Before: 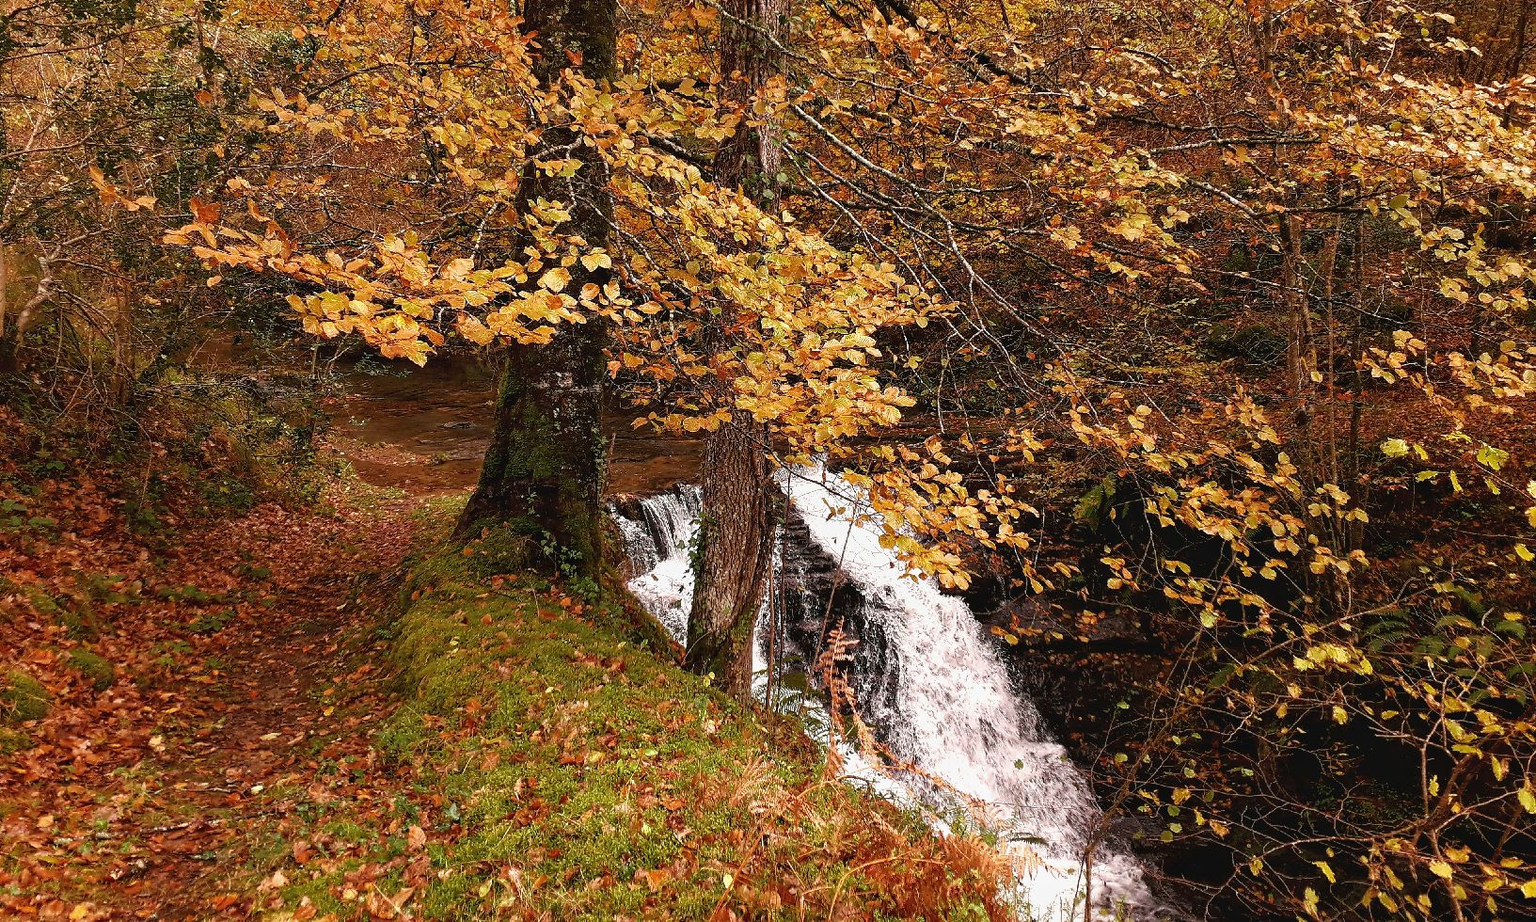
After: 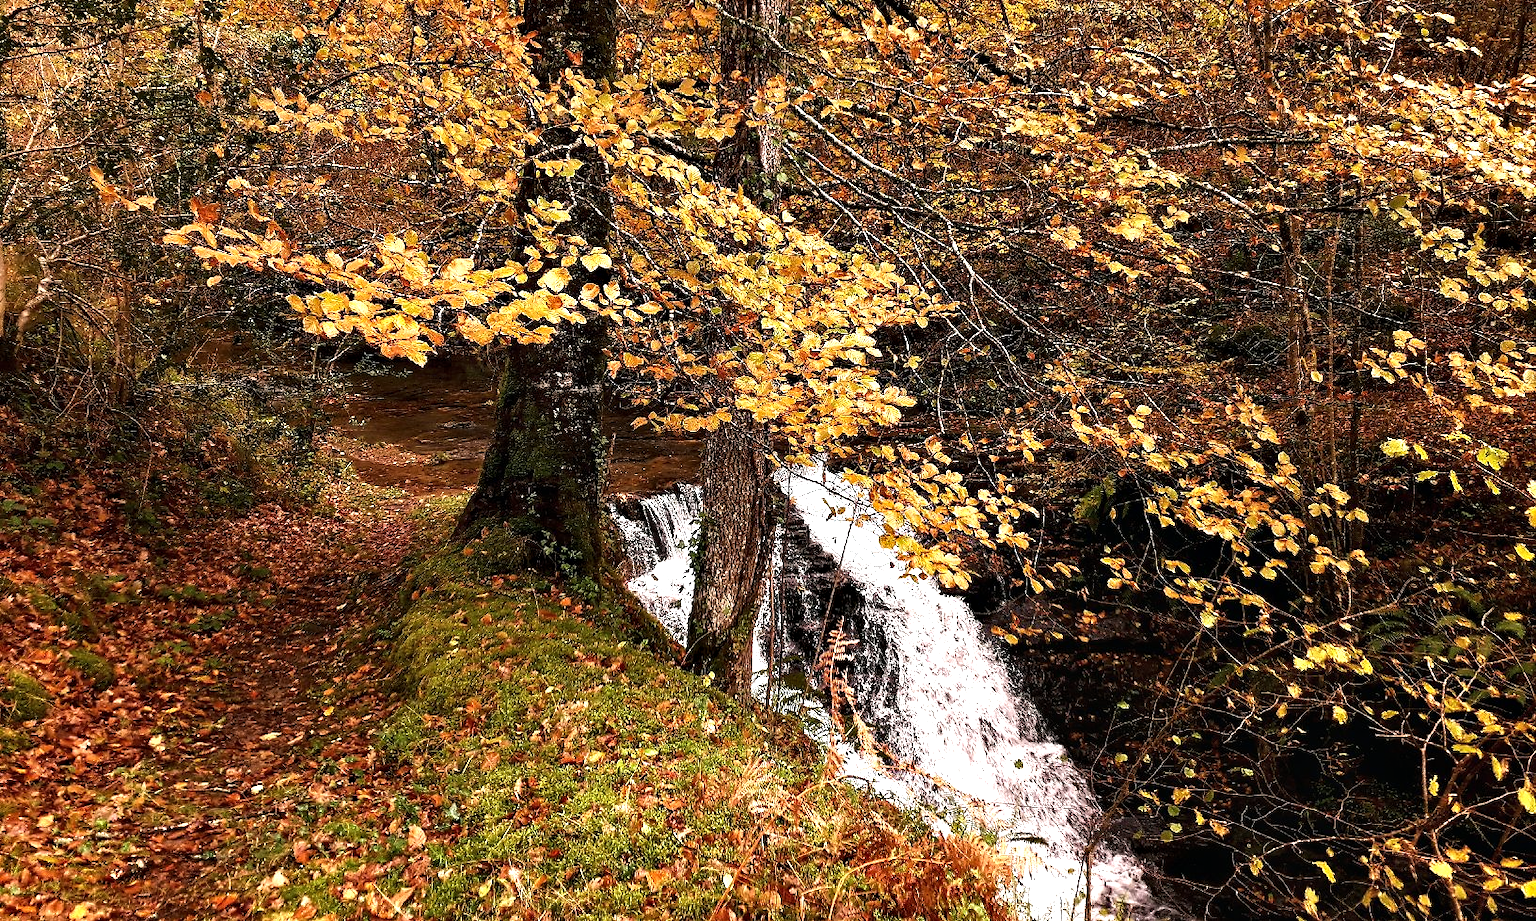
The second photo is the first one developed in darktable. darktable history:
contrast equalizer: octaves 7, y [[0.6 ×6], [0.55 ×6], [0 ×6], [0 ×6], [0 ×6]], mix 0.29
haze removal: compatibility mode true, adaptive false
tone equalizer: -8 EV -0.75 EV, -7 EV -0.7 EV, -6 EV -0.6 EV, -5 EV -0.4 EV, -3 EV 0.4 EV, -2 EV 0.6 EV, -1 EV 0.7 EV, +0 EV 0.75 EV, edges refinement/feathering 500, mask exposure compensation -1.57 EV, preserve details no
